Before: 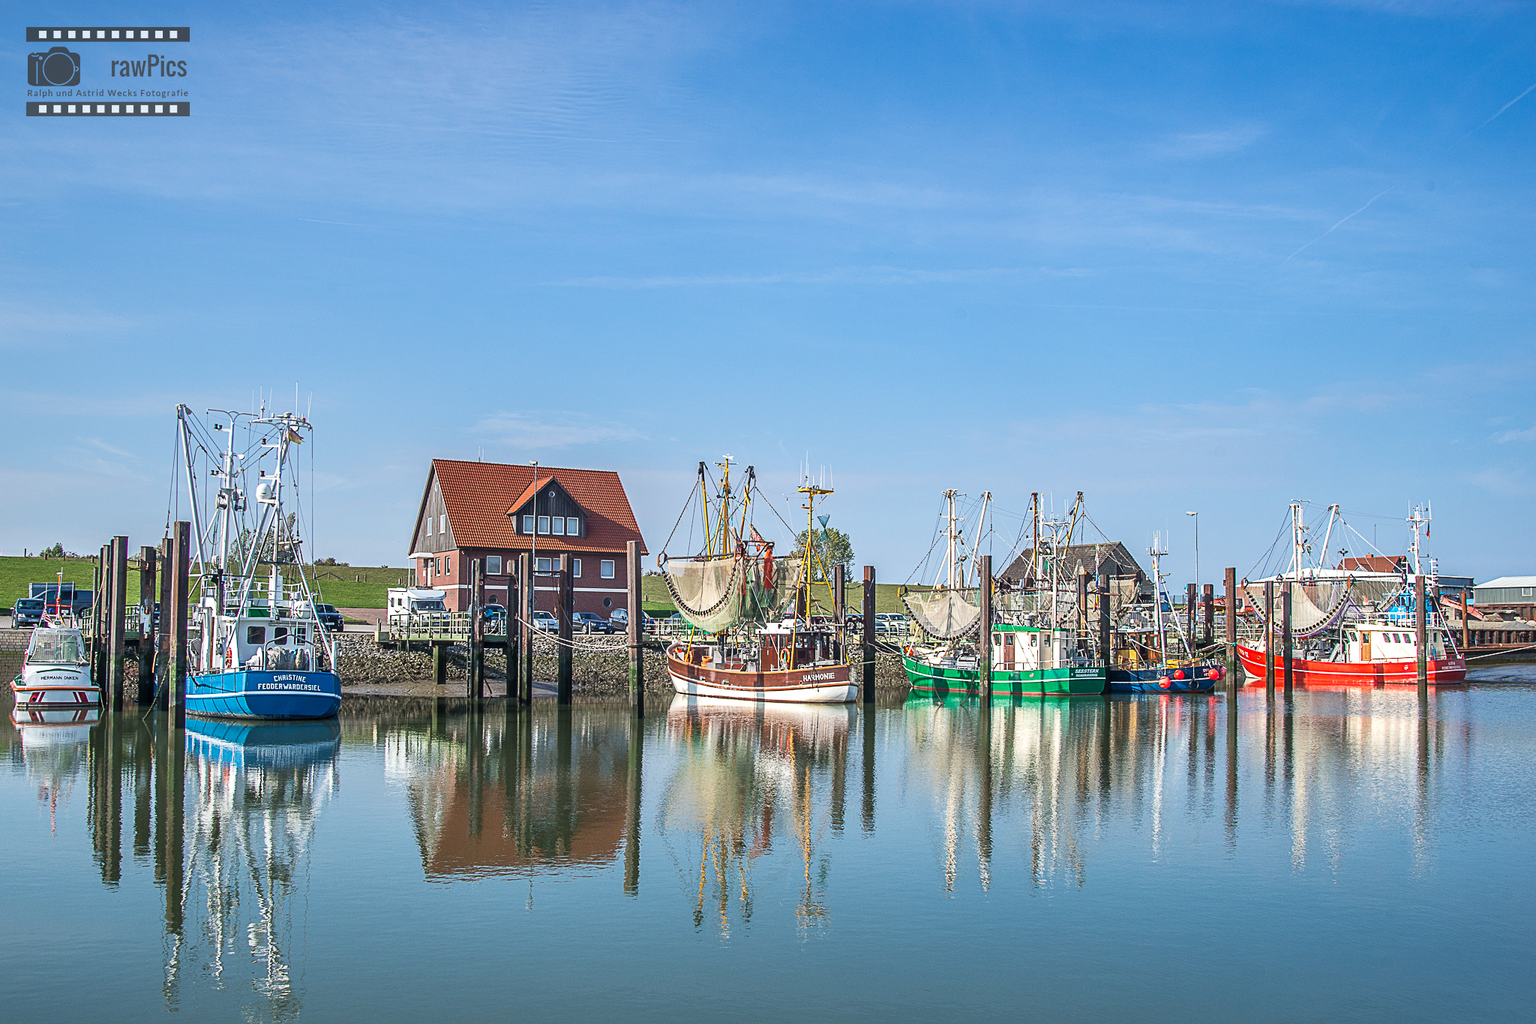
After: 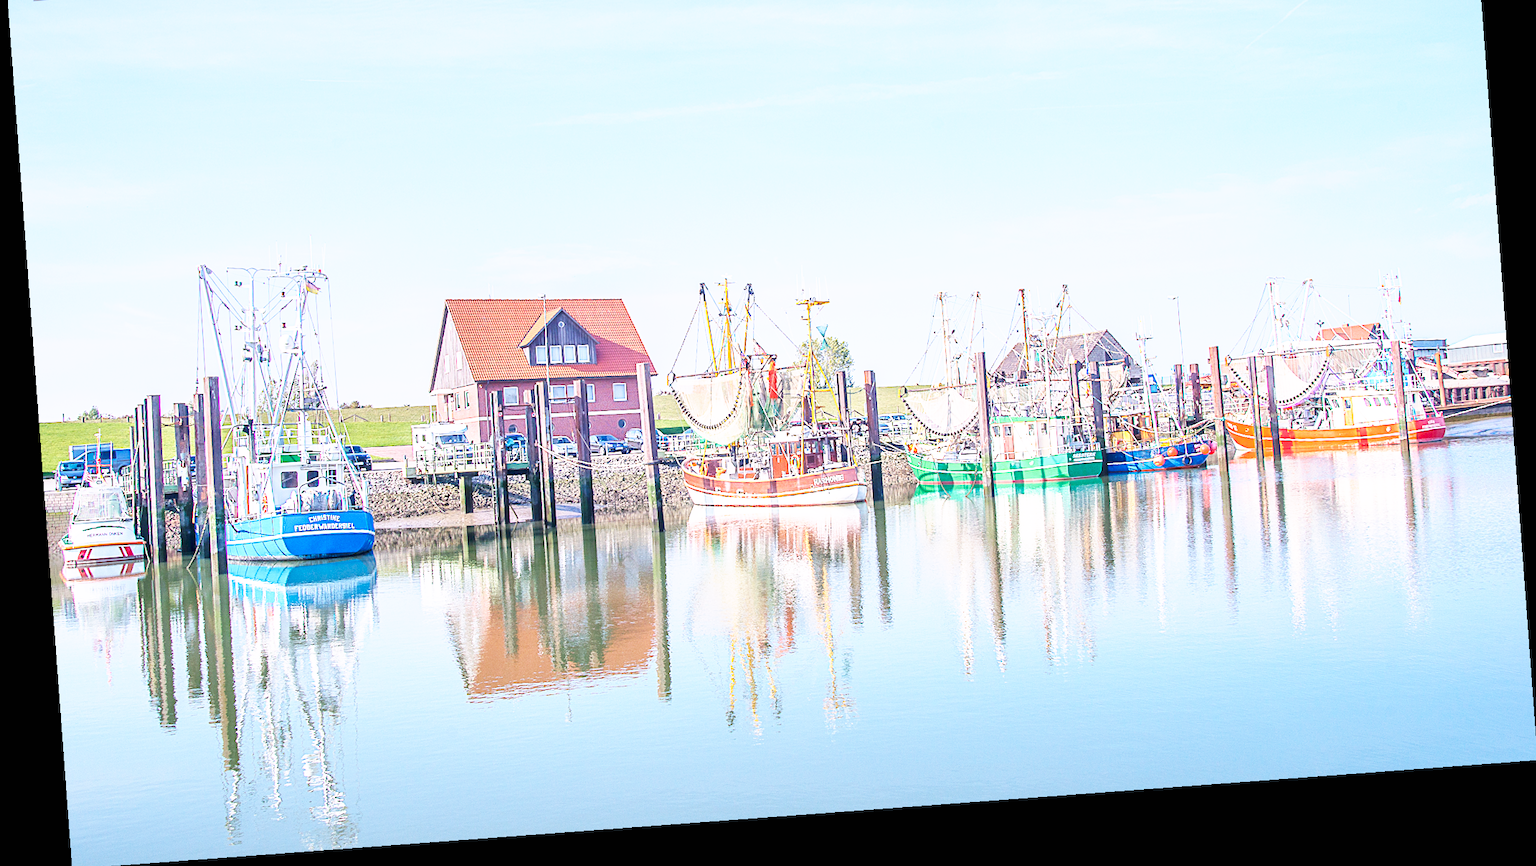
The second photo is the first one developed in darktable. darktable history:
exposure: exposure 1 EV, compensate highlight preservation false
color balance rgb: contrast -30%
crop and rotate: top 19.998%
rotate and perspective: rotation -4.25°, automatic cropping off
base curve: curves: ch0 [(0, 0) (0.007, 0.004) (0.027, 0.03) (0.046, 0.07) (0.207, 0.54) (0.442, 0.872) (0.673, 0.972) (1, 1)], preserve colors none
white balance: red 1.066, blue 1.119
